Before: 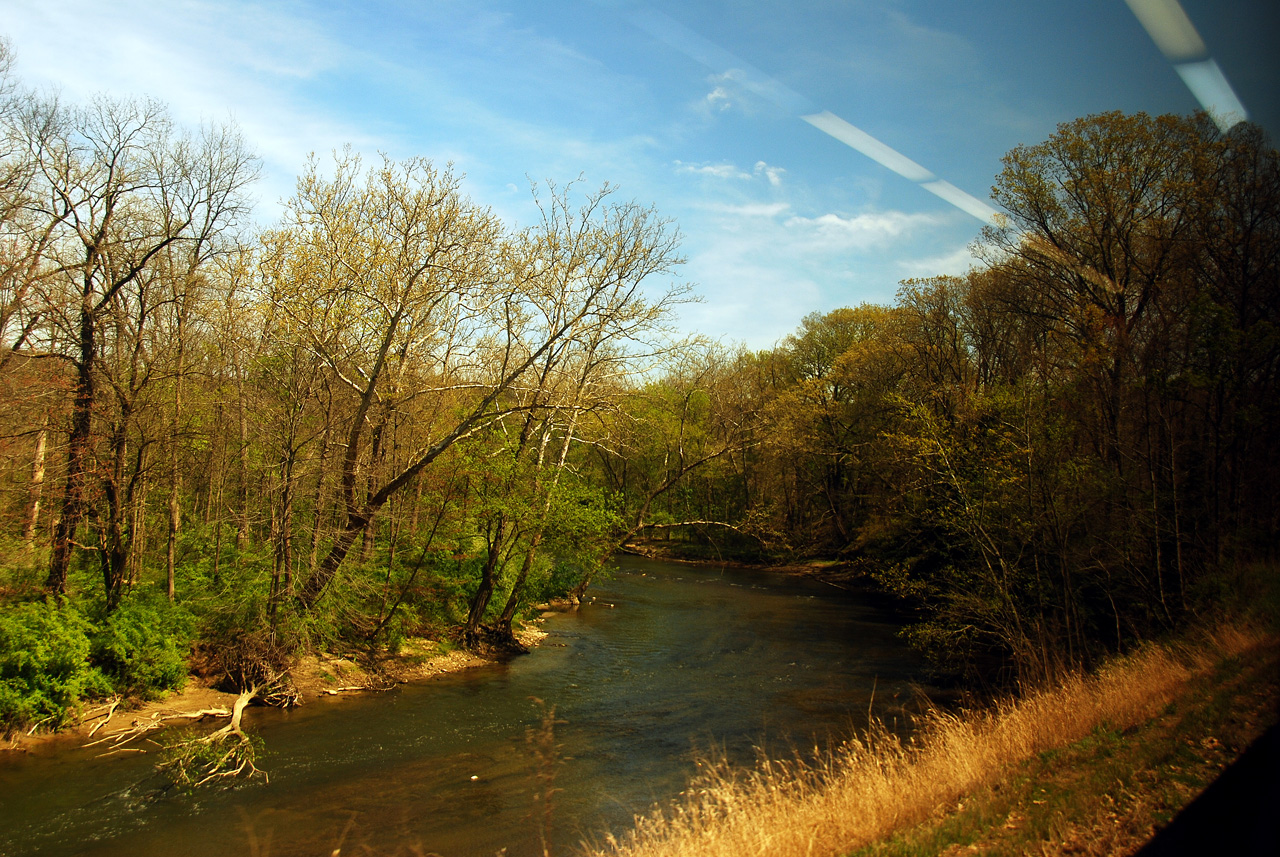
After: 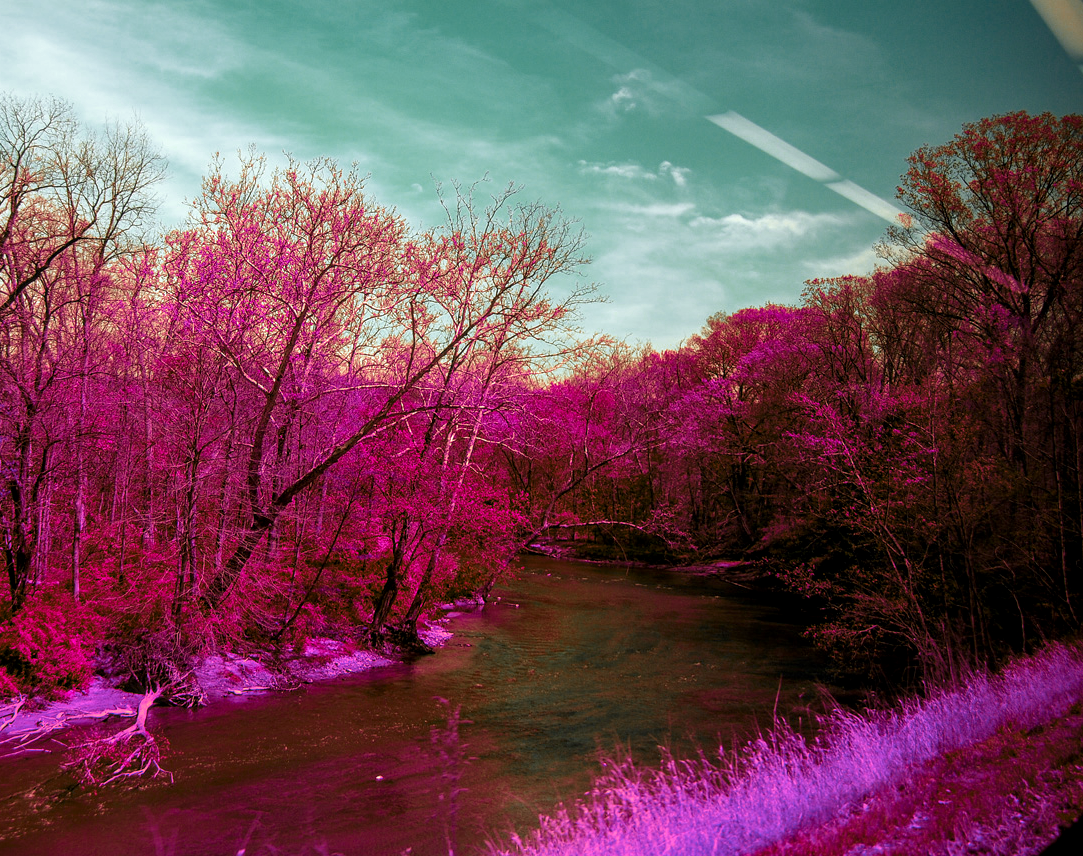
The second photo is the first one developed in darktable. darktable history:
crop: left 7.463%, right 7.869%
color zones: curves: ch0 [(0.826, 0.353)]; ch1 [(0.242, 0.647) (0.889, 0.342)]; ch2 [(0.246, 0.089) (0.969, 0.068)]
local contrast: detail 130%
base curve: curves: ch0 [(0, 0) (0.472, 0.455) (1, 1)], preserve colors none
